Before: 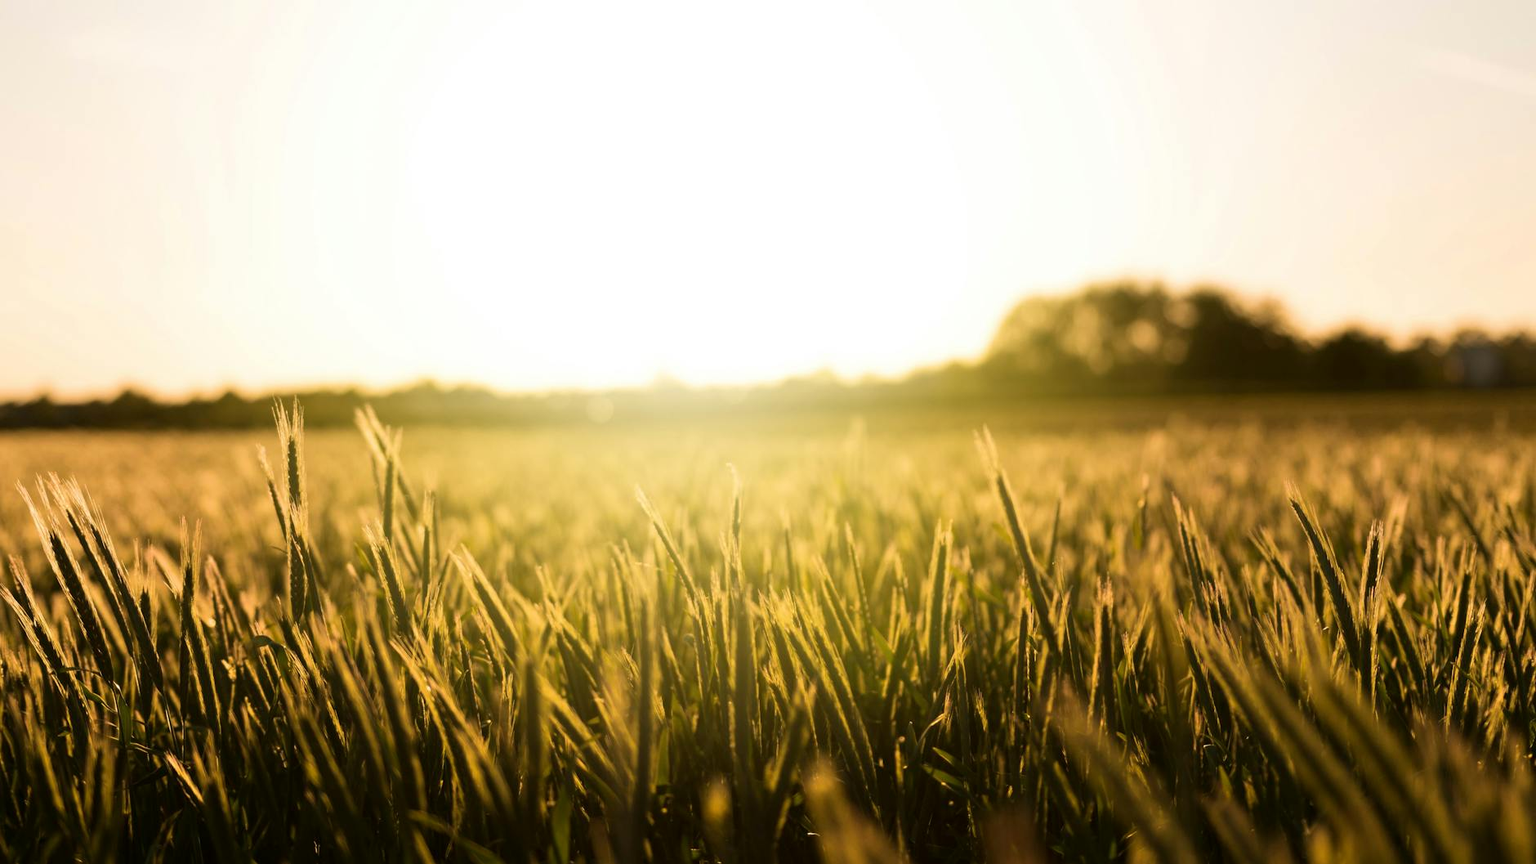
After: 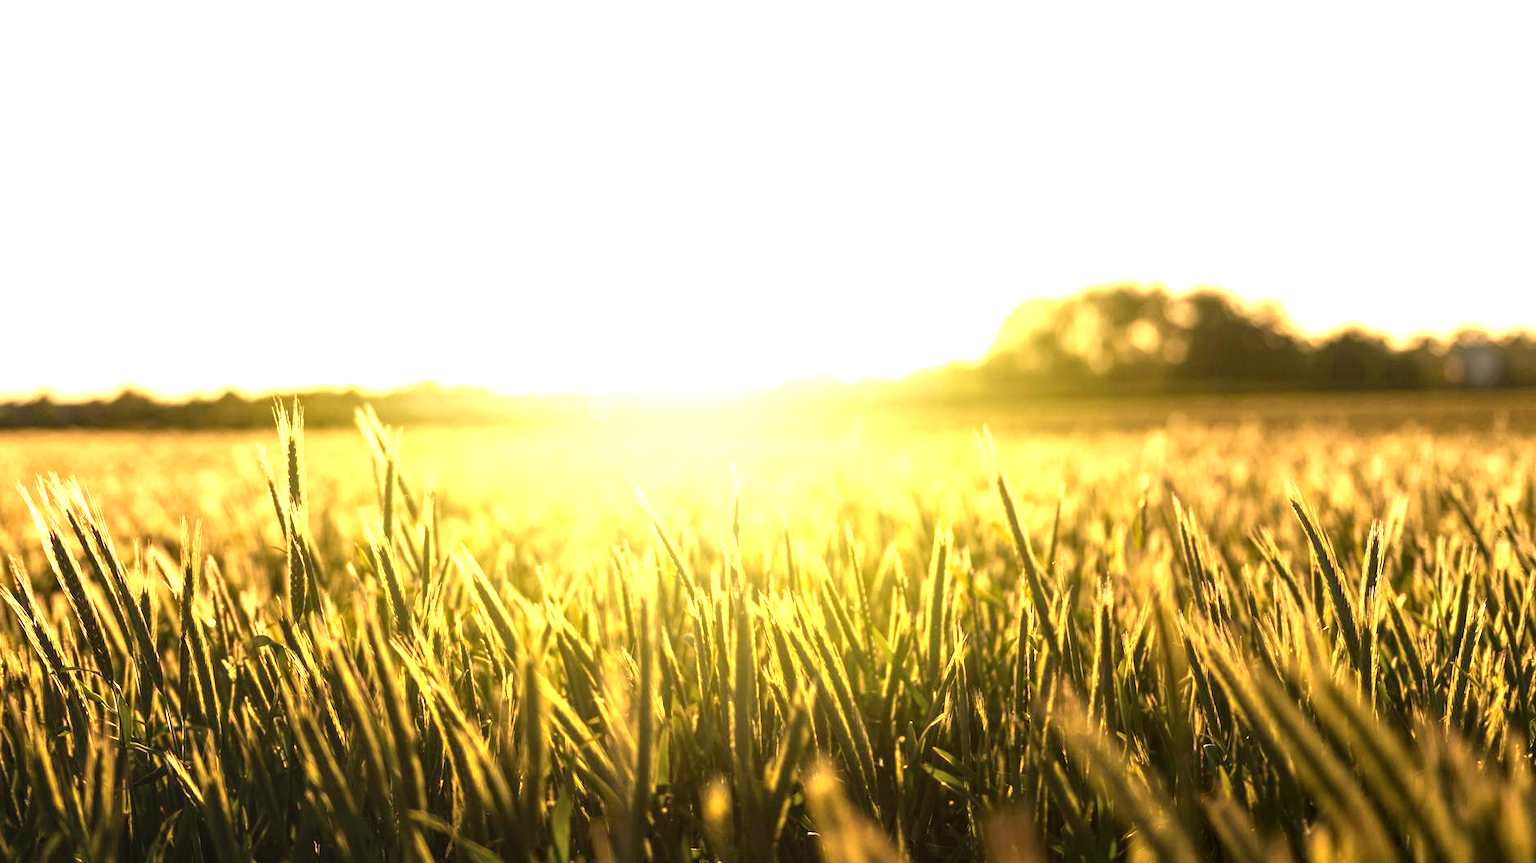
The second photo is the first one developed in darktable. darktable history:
exposure: exposure 1.223 EV, compensate highlight preservation false
local contrast: on, module defaults
